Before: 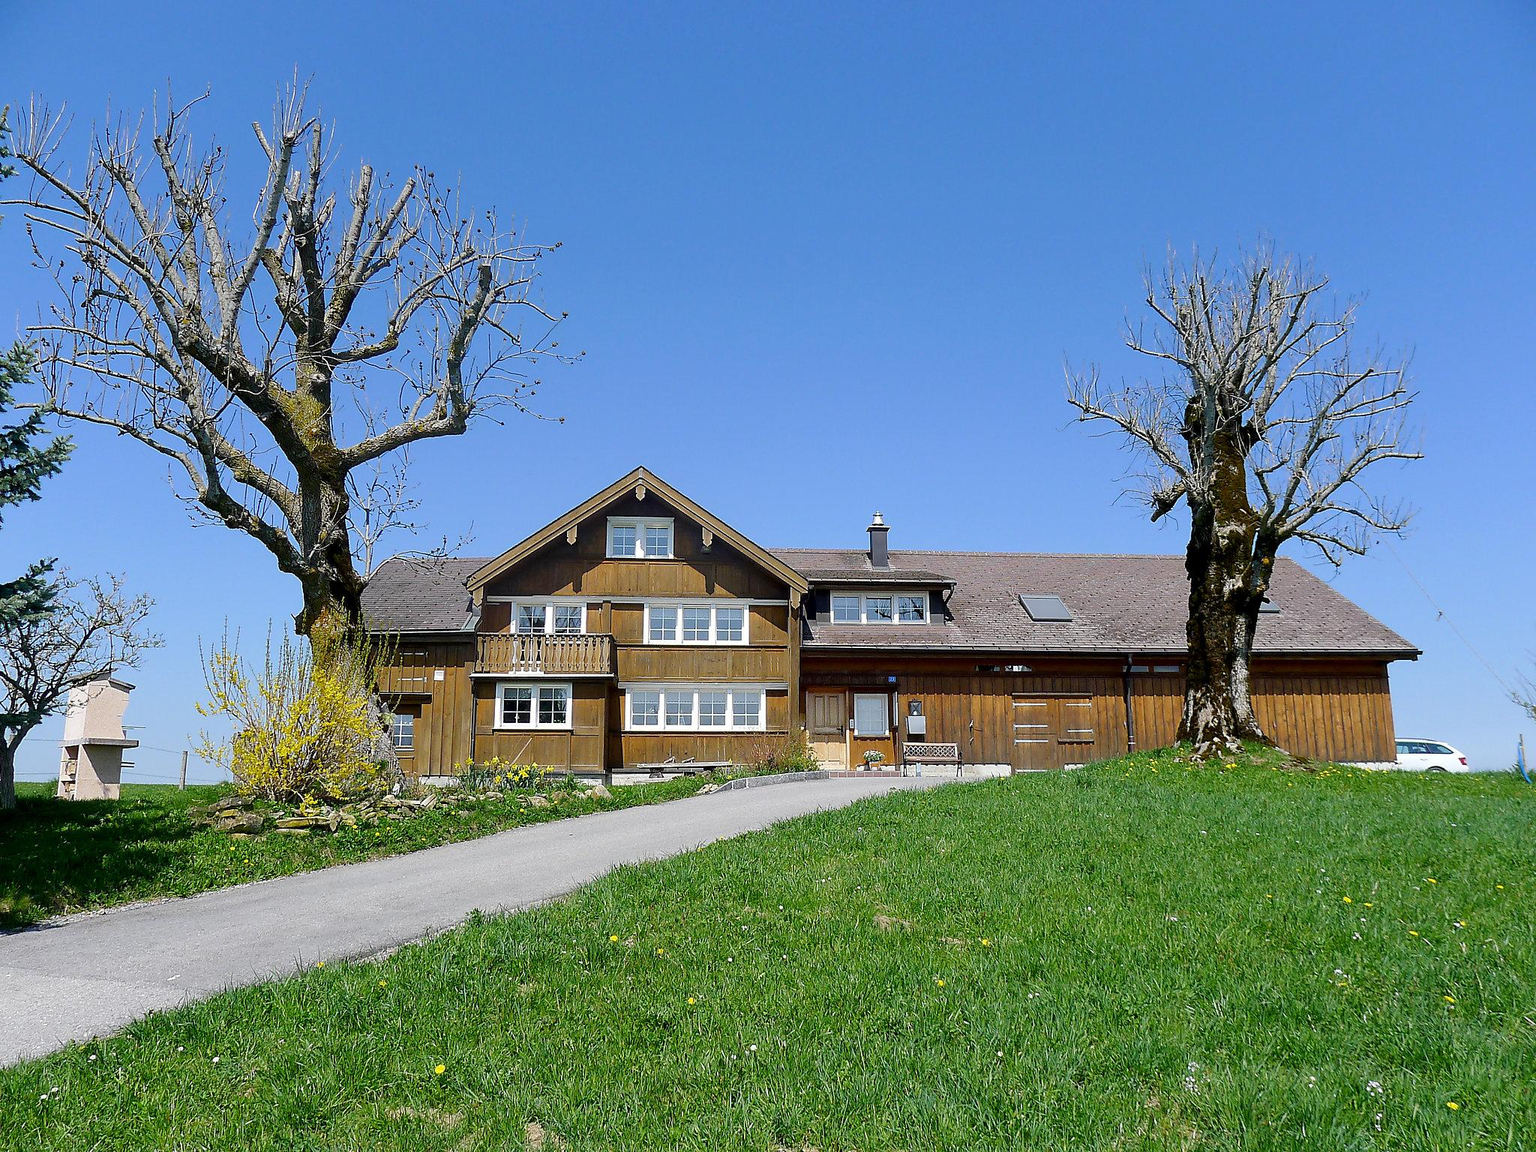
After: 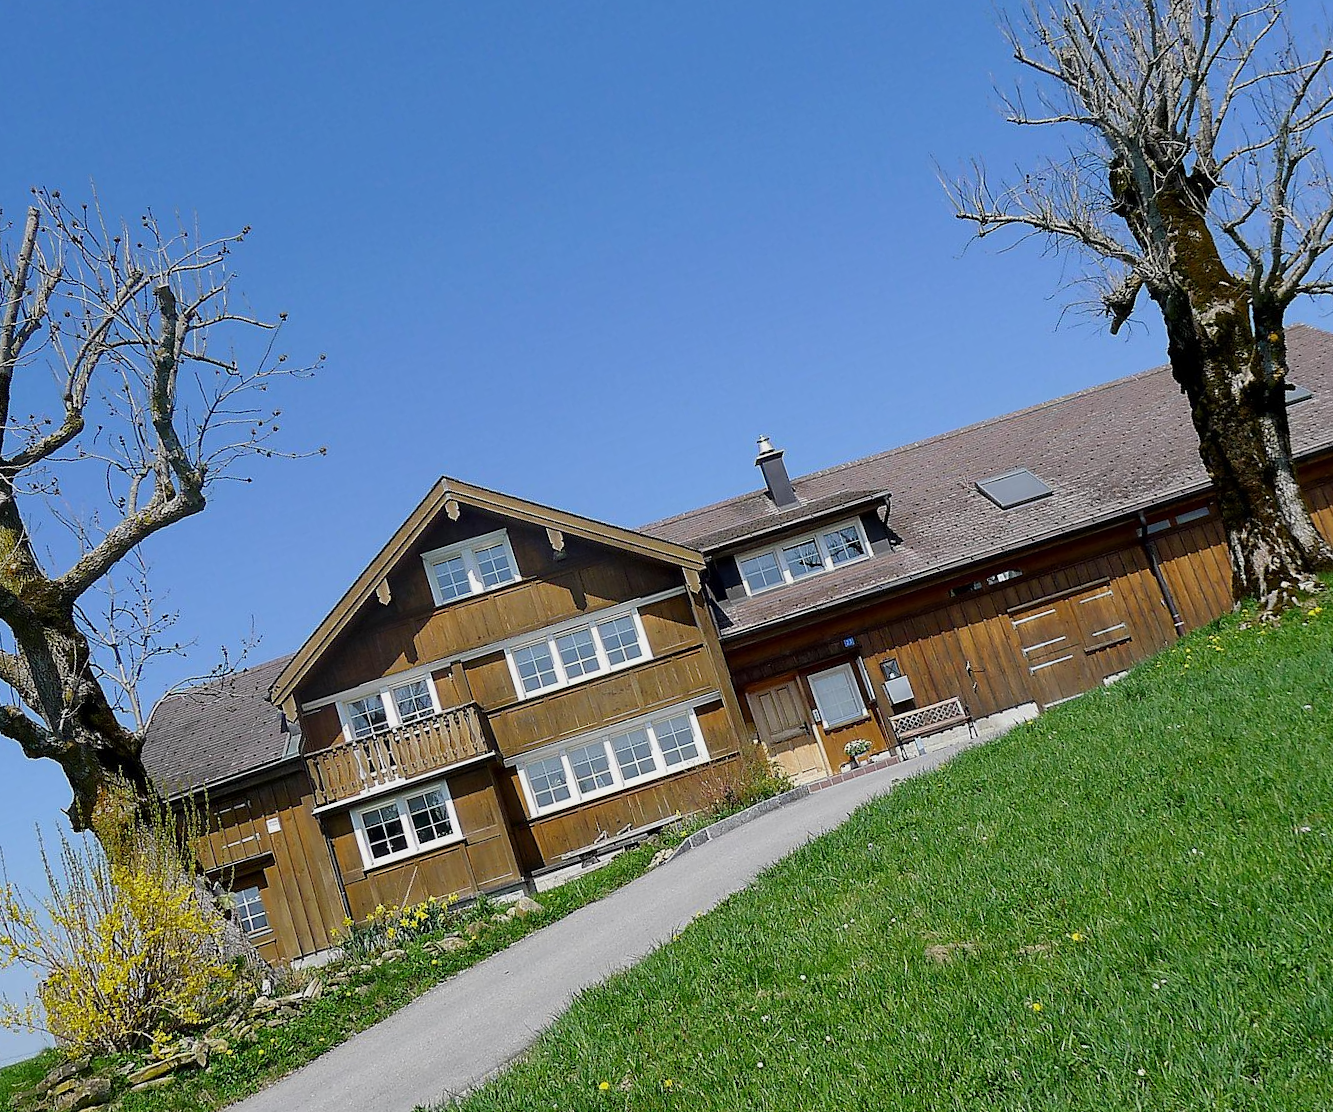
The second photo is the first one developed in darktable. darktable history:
crop and rotate: angle 18.13°, left 6.765%, right 4.351%, bottom 1.075%
exposure: exposure -0.24 EV, compensate highlight preservation false
